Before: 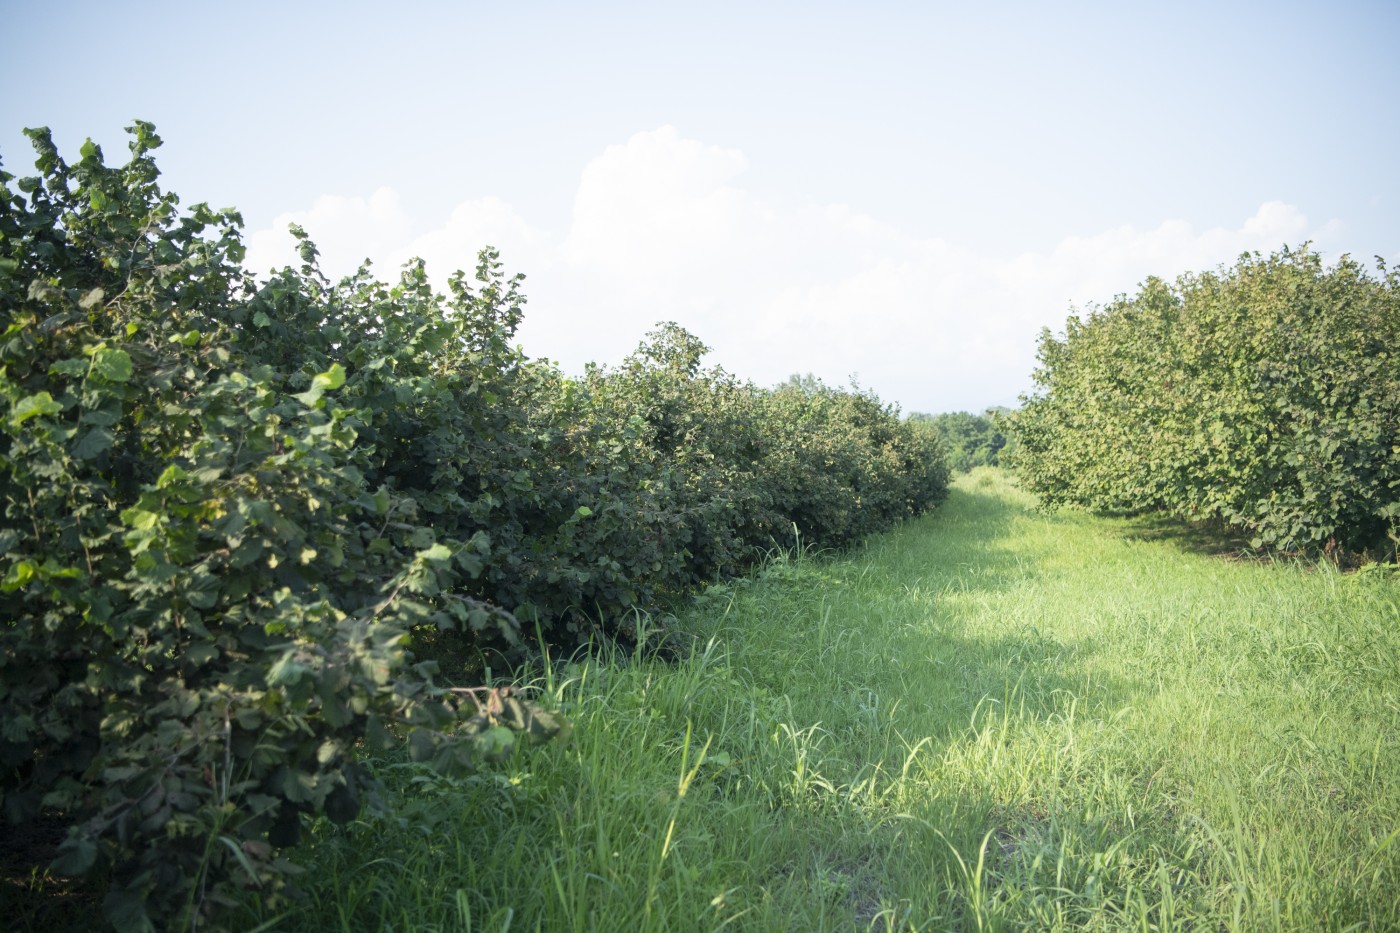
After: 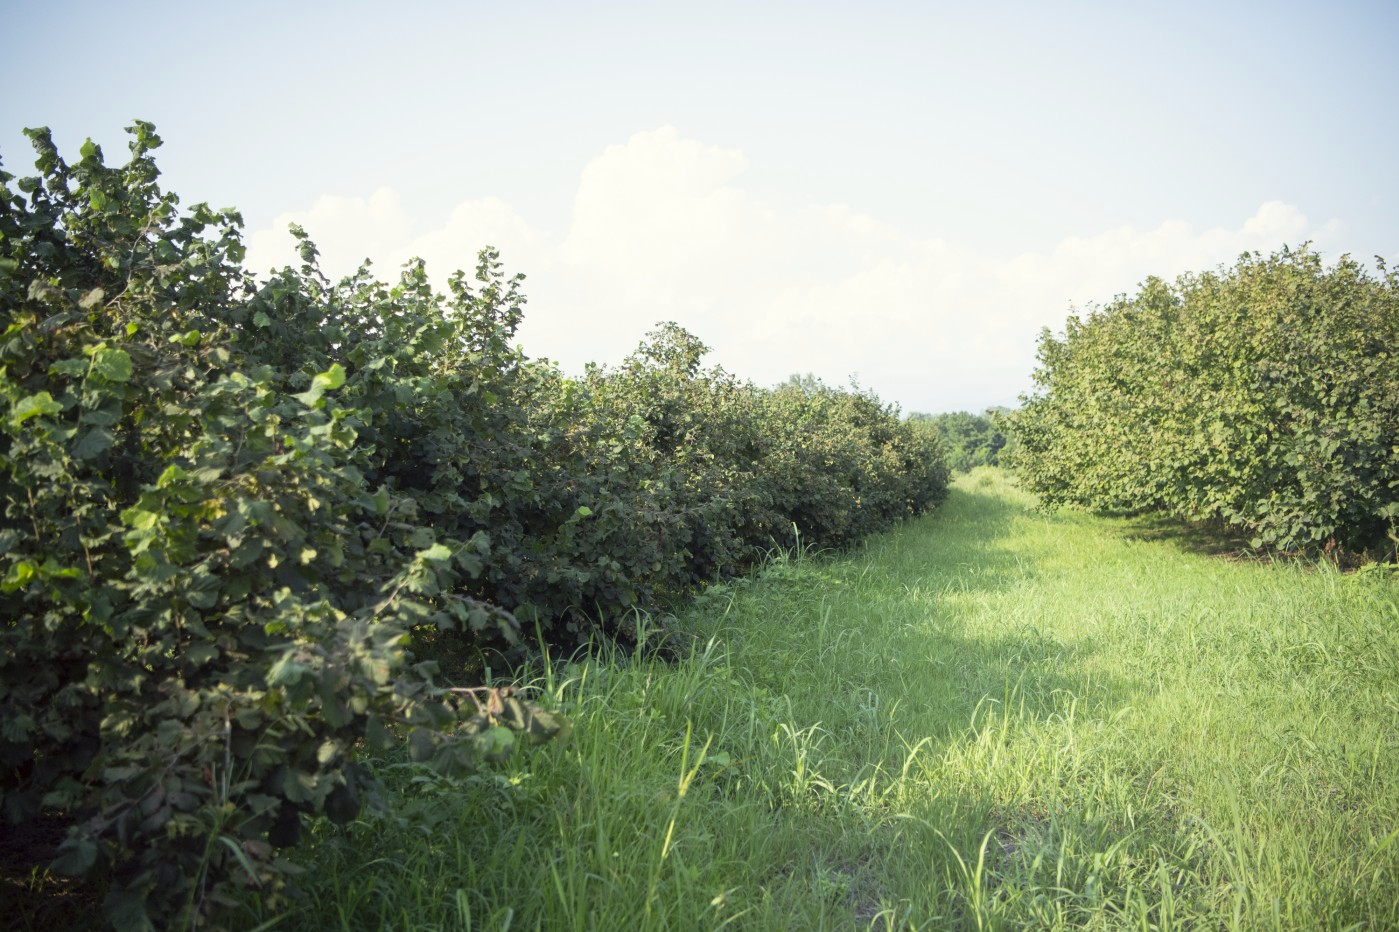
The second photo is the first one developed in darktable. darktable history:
color correction: highlights a* -0.91, highlights b* 4.48, shadows a* 3.67
